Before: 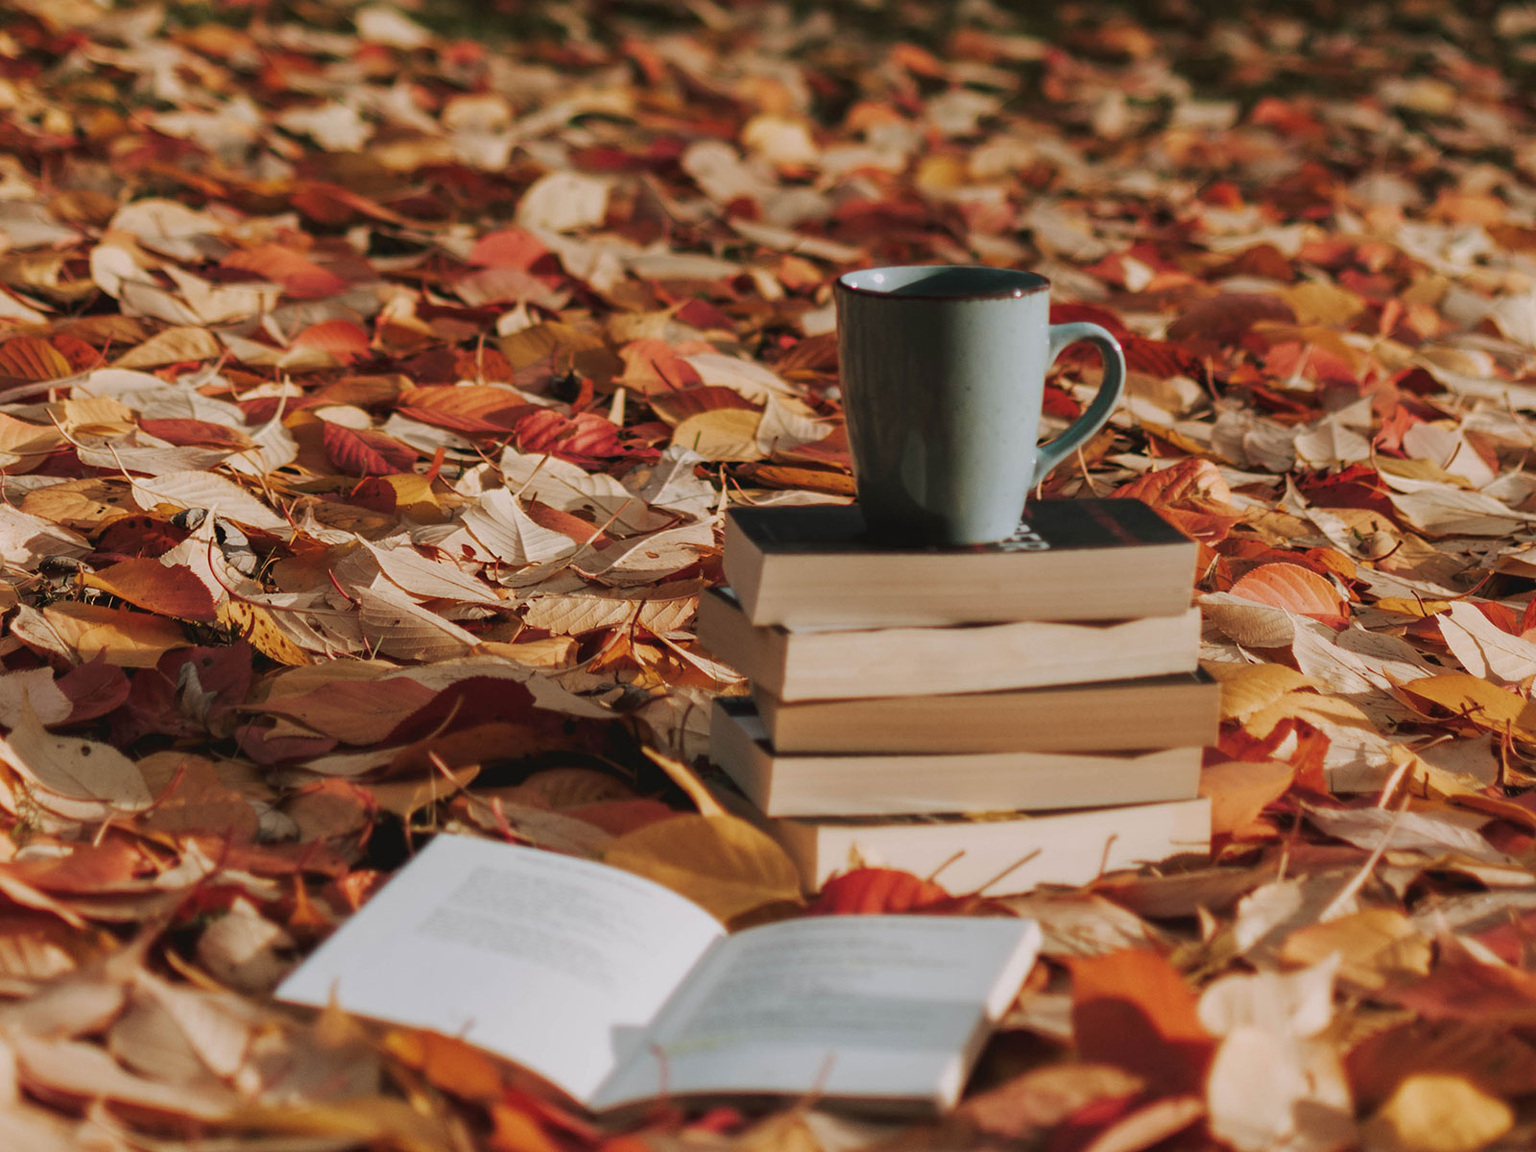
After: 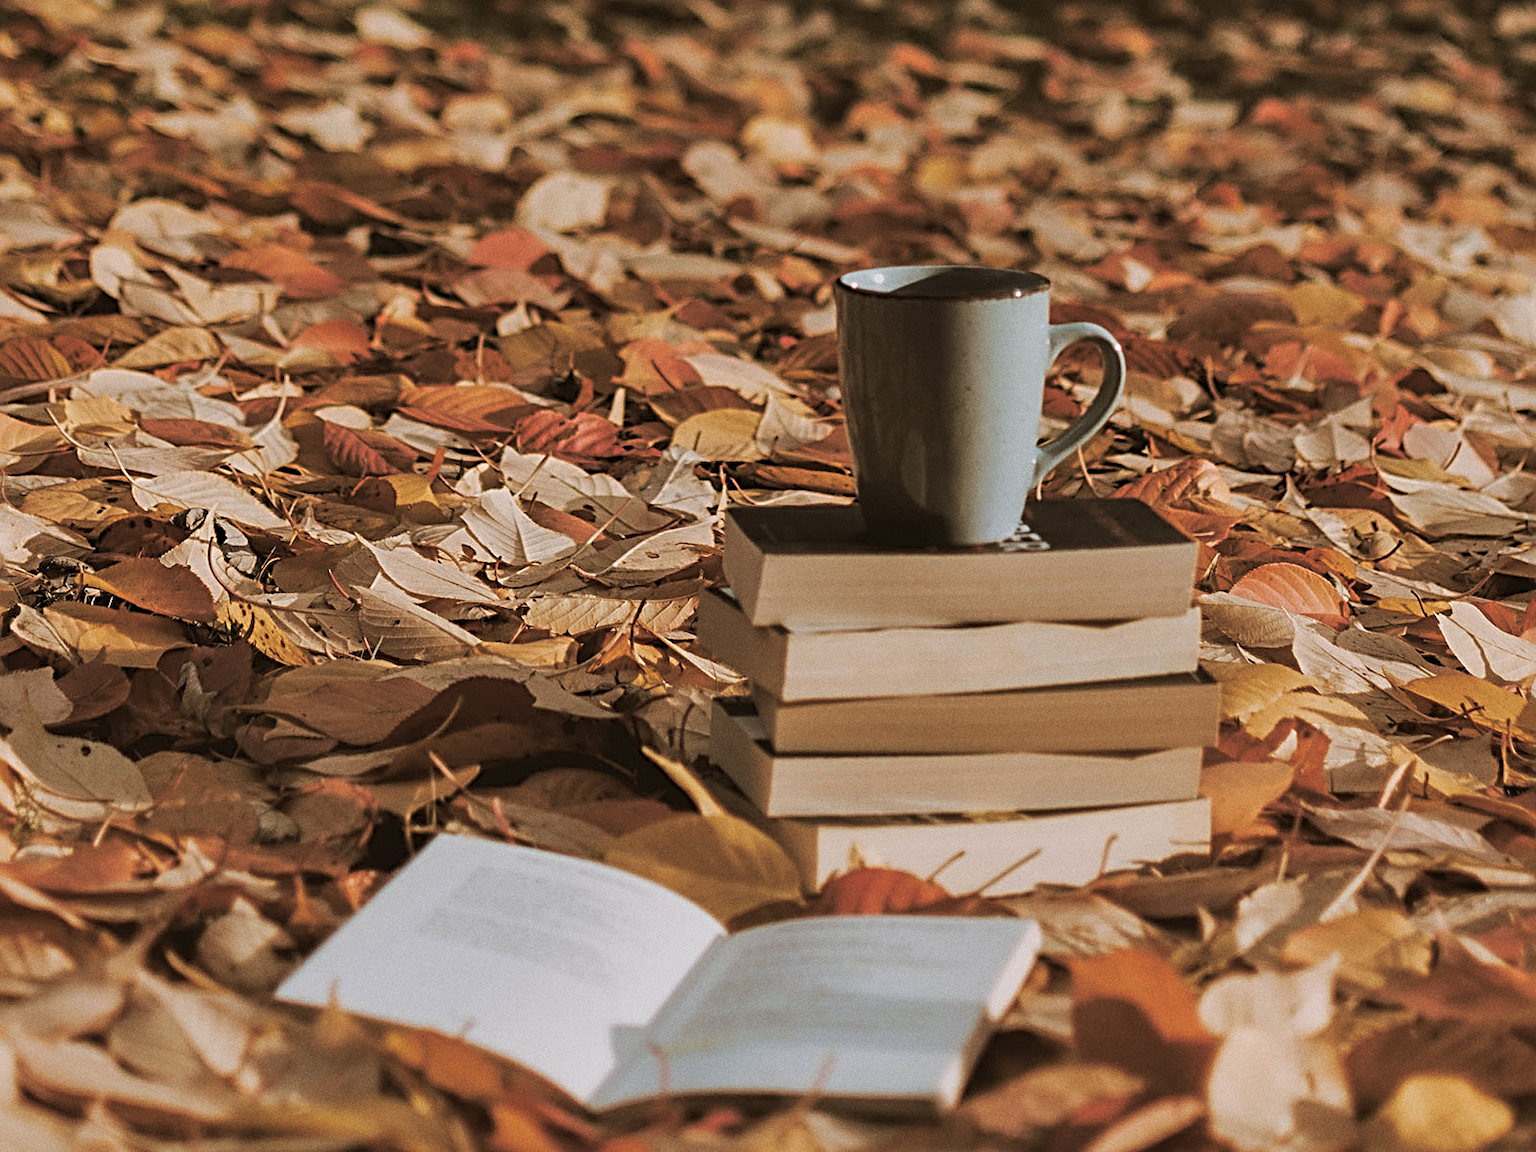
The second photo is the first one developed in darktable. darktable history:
grain: coarseness 0.47 ISO
split-toning: shadows › hue 32.4°, shadows › saturation 0.51, highlights › hue 180°, highlights › saturation 0, balance -60.17, compress 55.19%
shadows and highlights: soften with gaussian
sharpen: radius 3.025, amount 0.757
